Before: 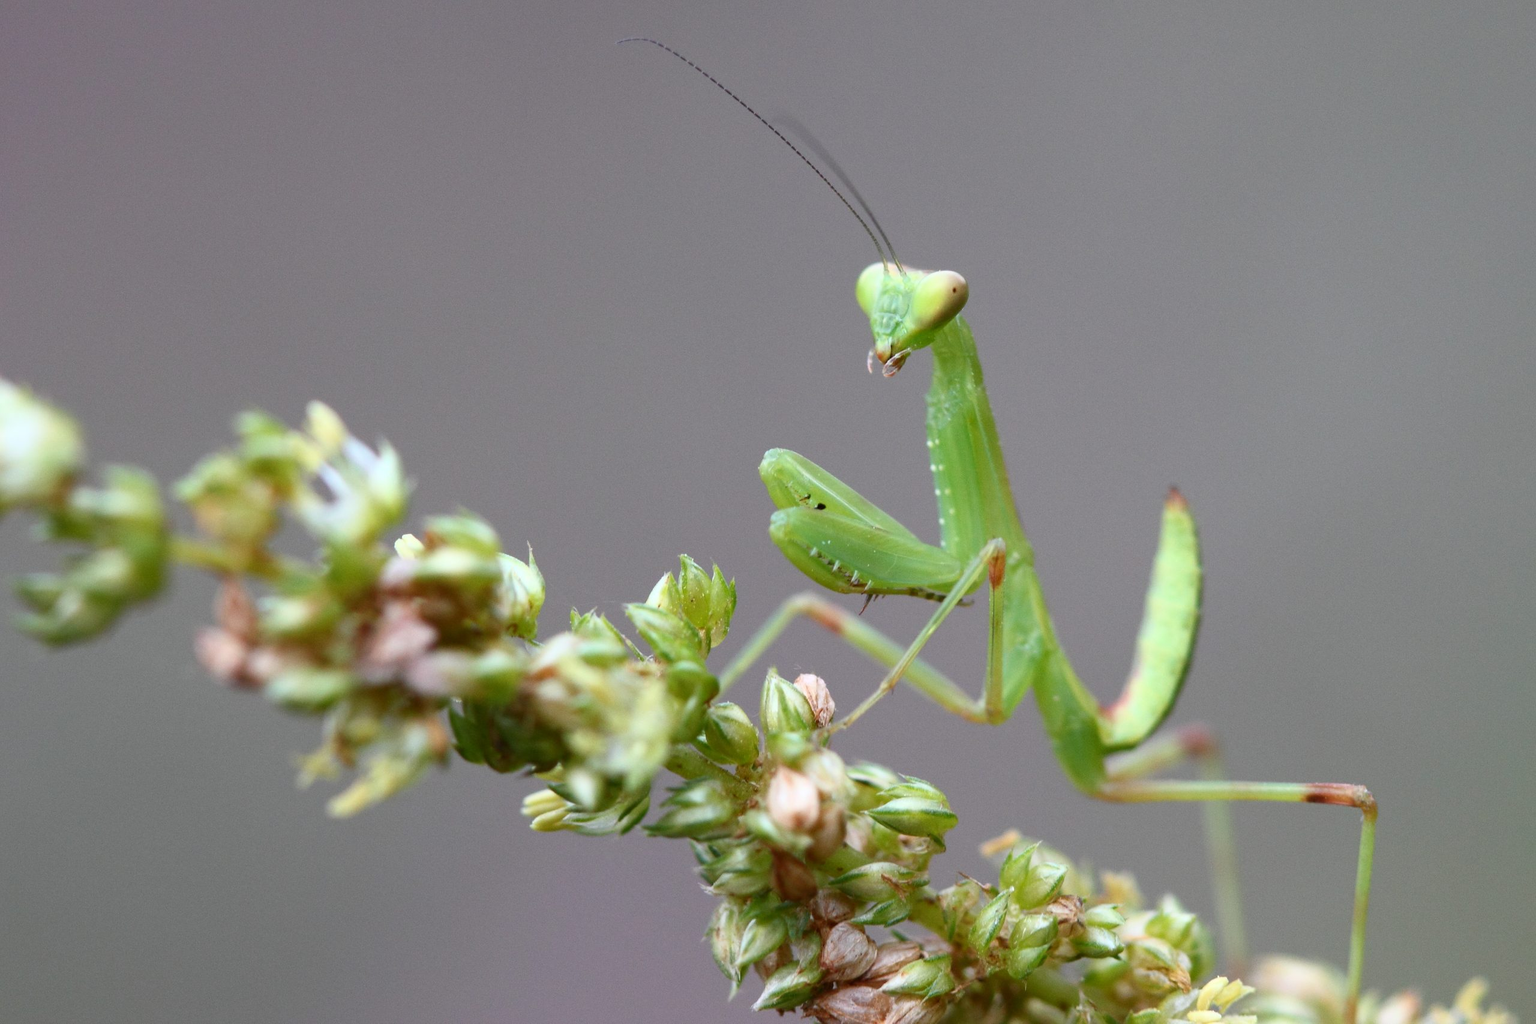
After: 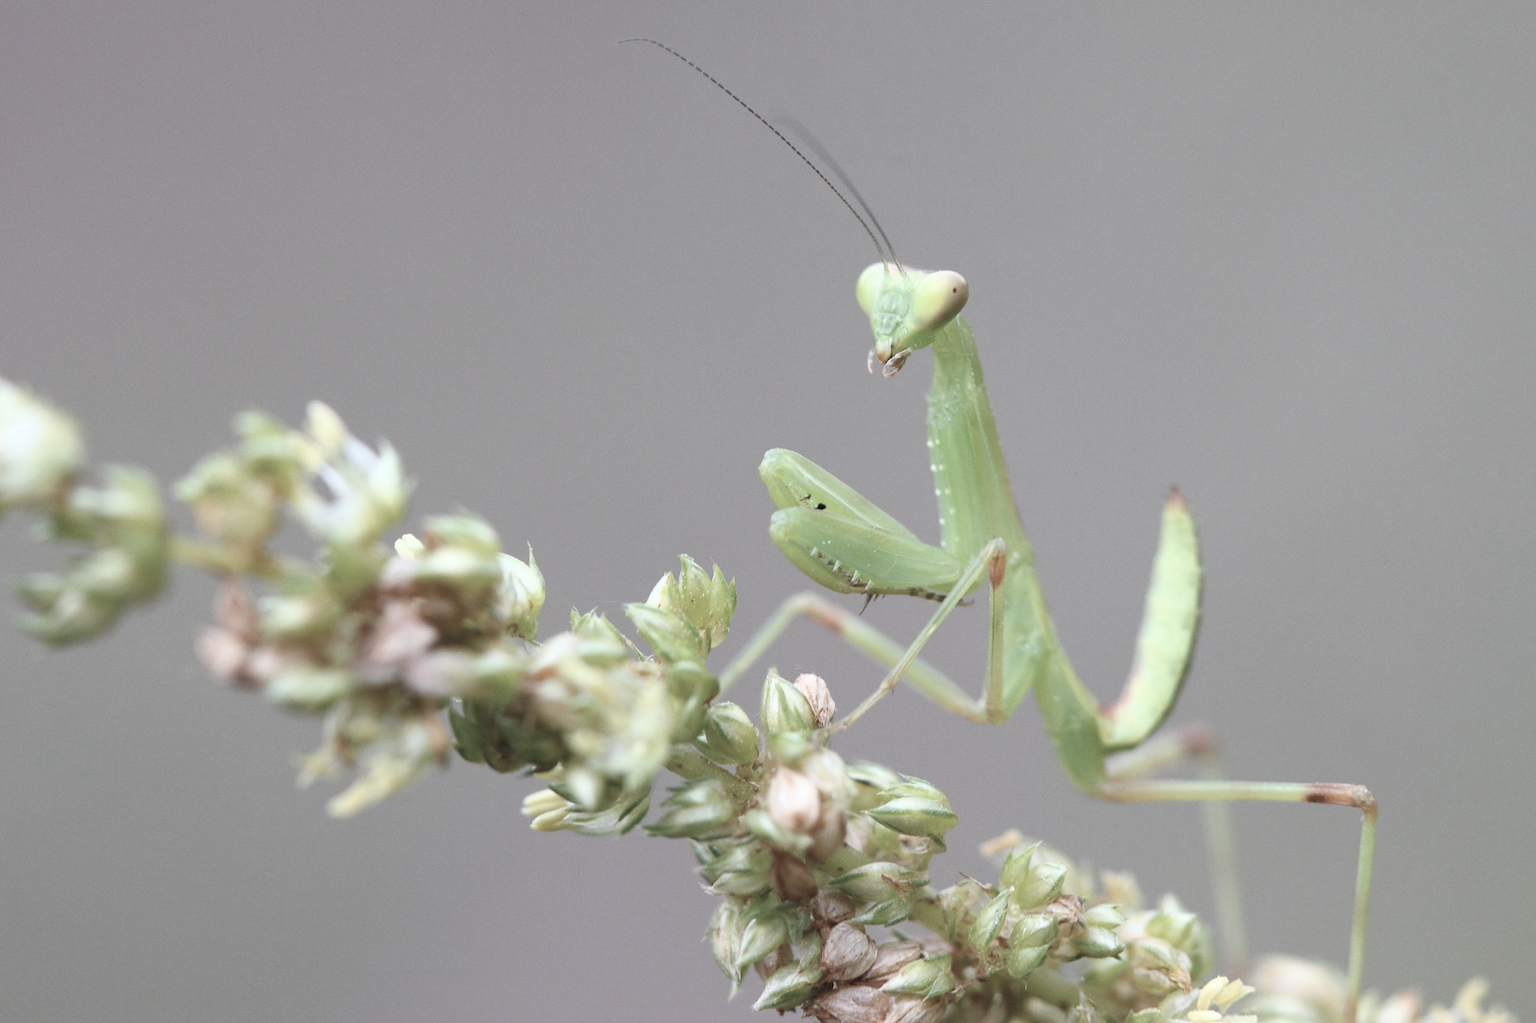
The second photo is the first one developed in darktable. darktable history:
contrast brightness saturation: brightness 0.181, saturation -0.493
